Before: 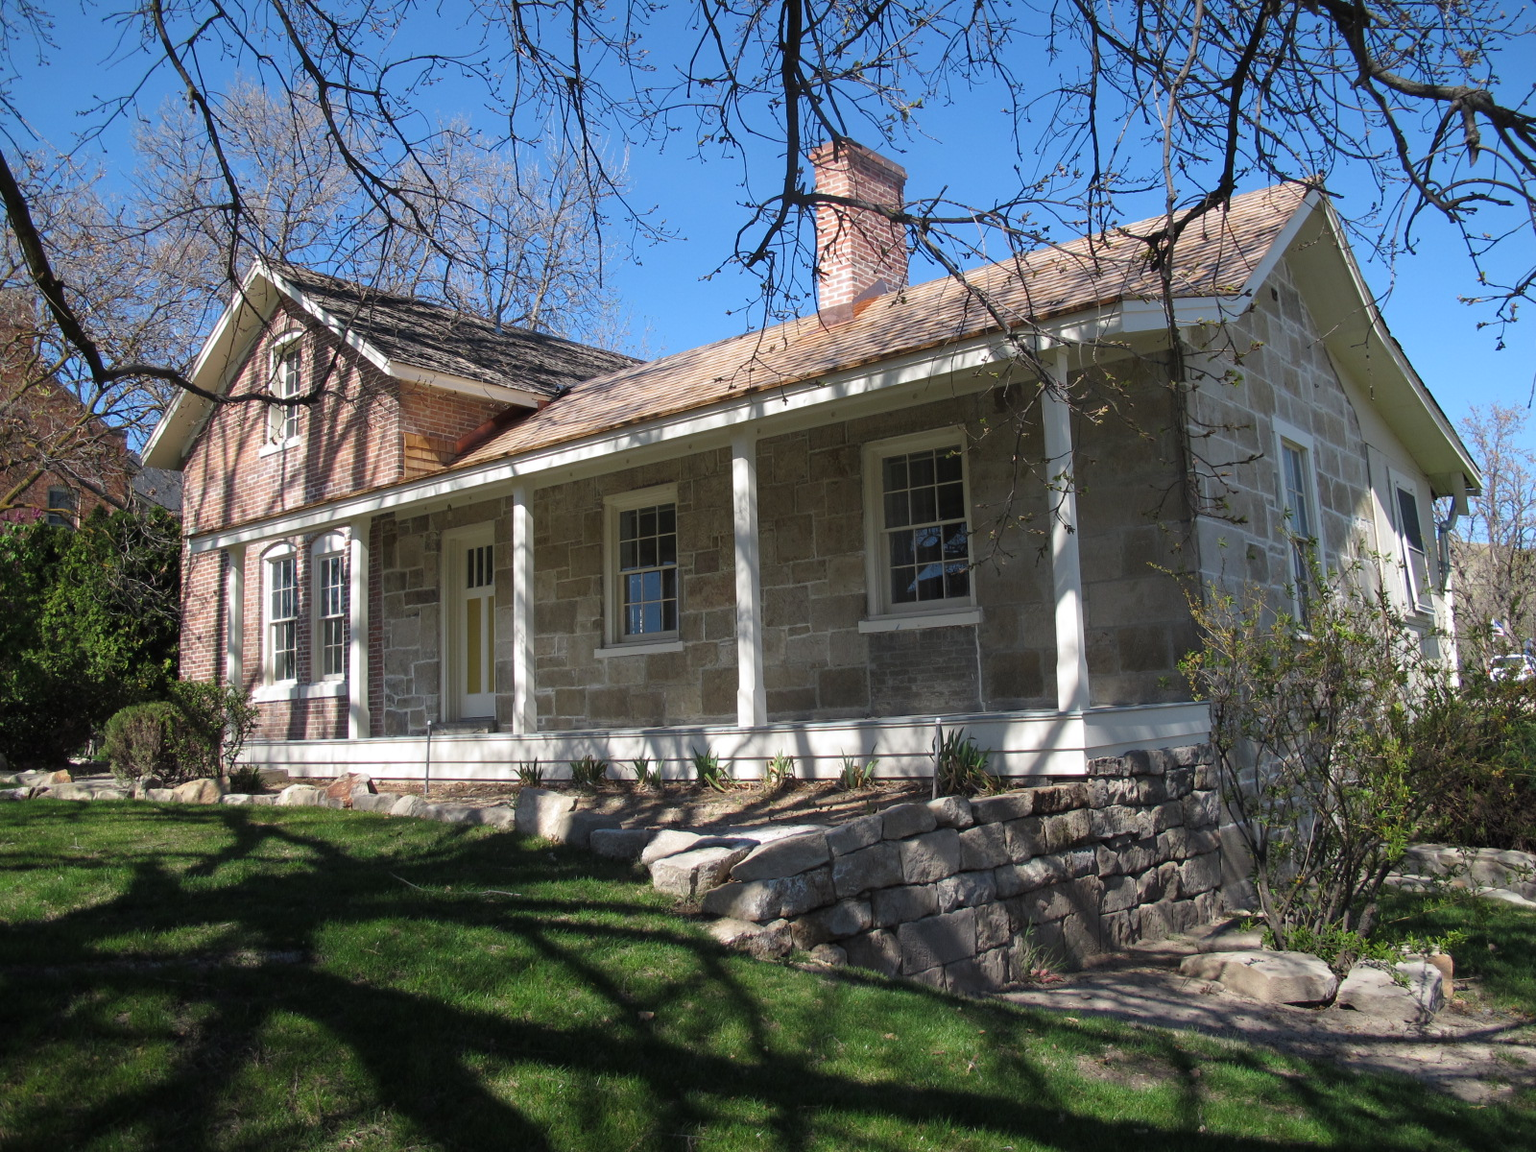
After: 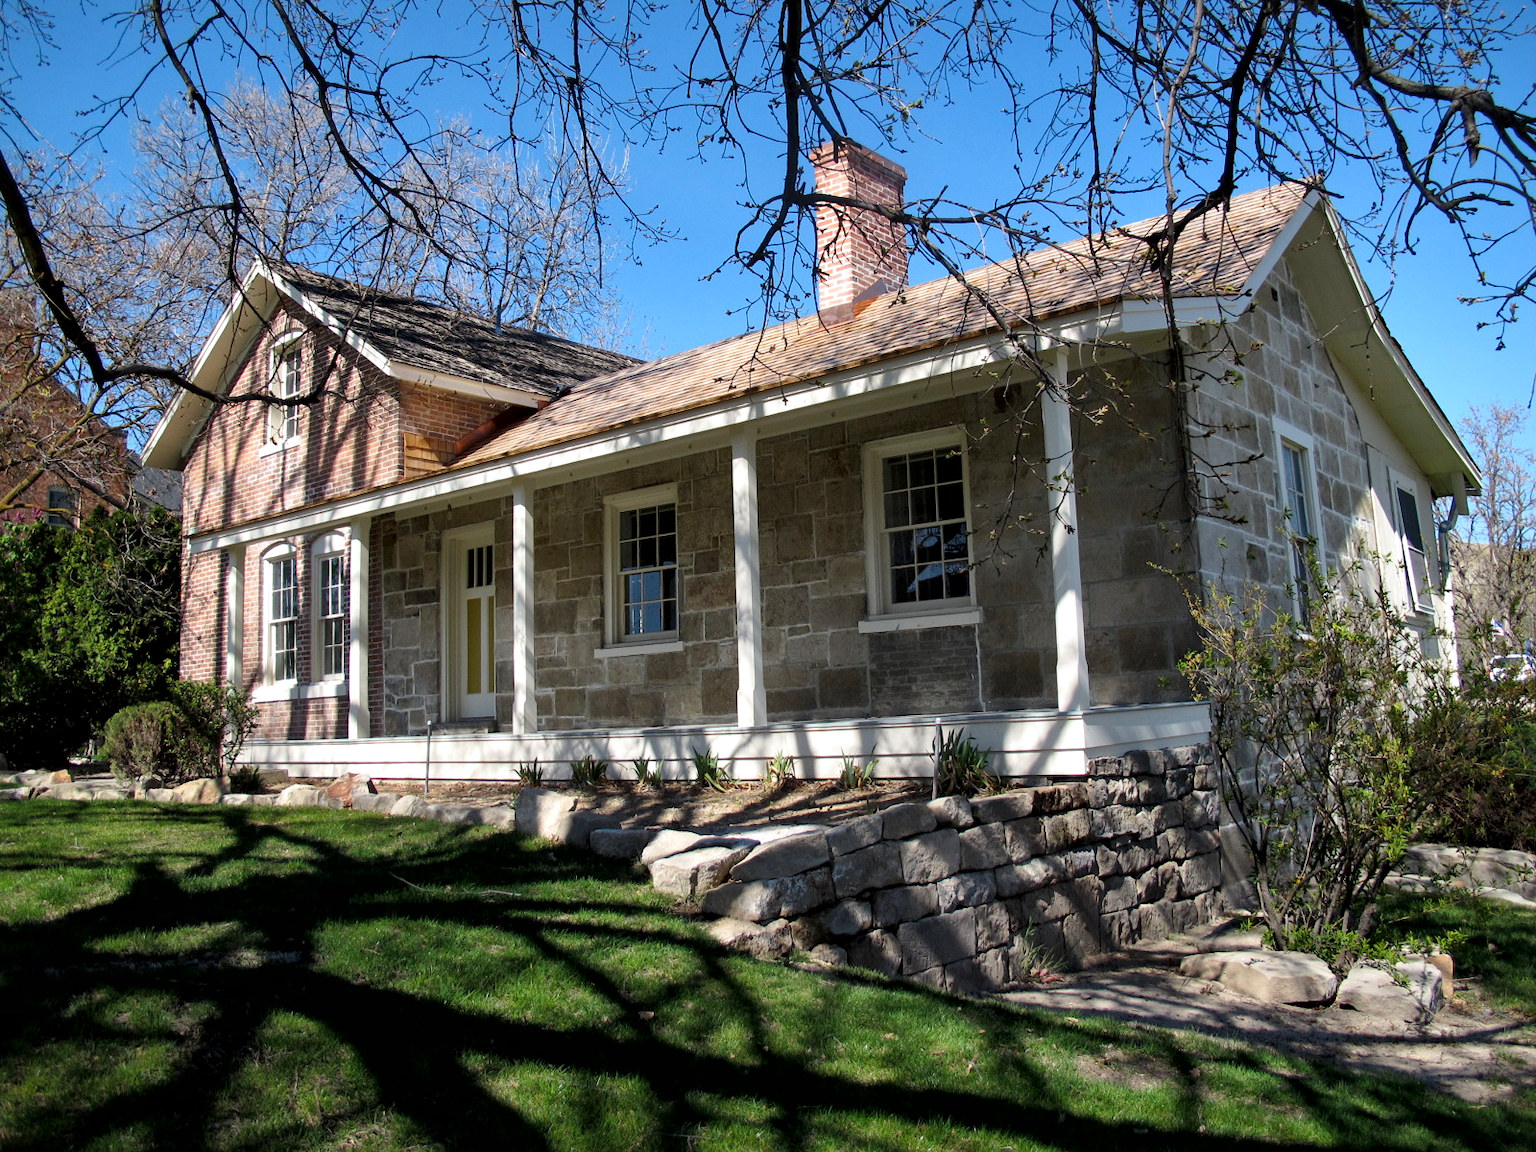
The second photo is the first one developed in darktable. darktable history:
color balance: output saturation 110%
local contrast: mode bilateral grid, contrast 25, coarseness 60, detail 151%, midtone range 0.2
